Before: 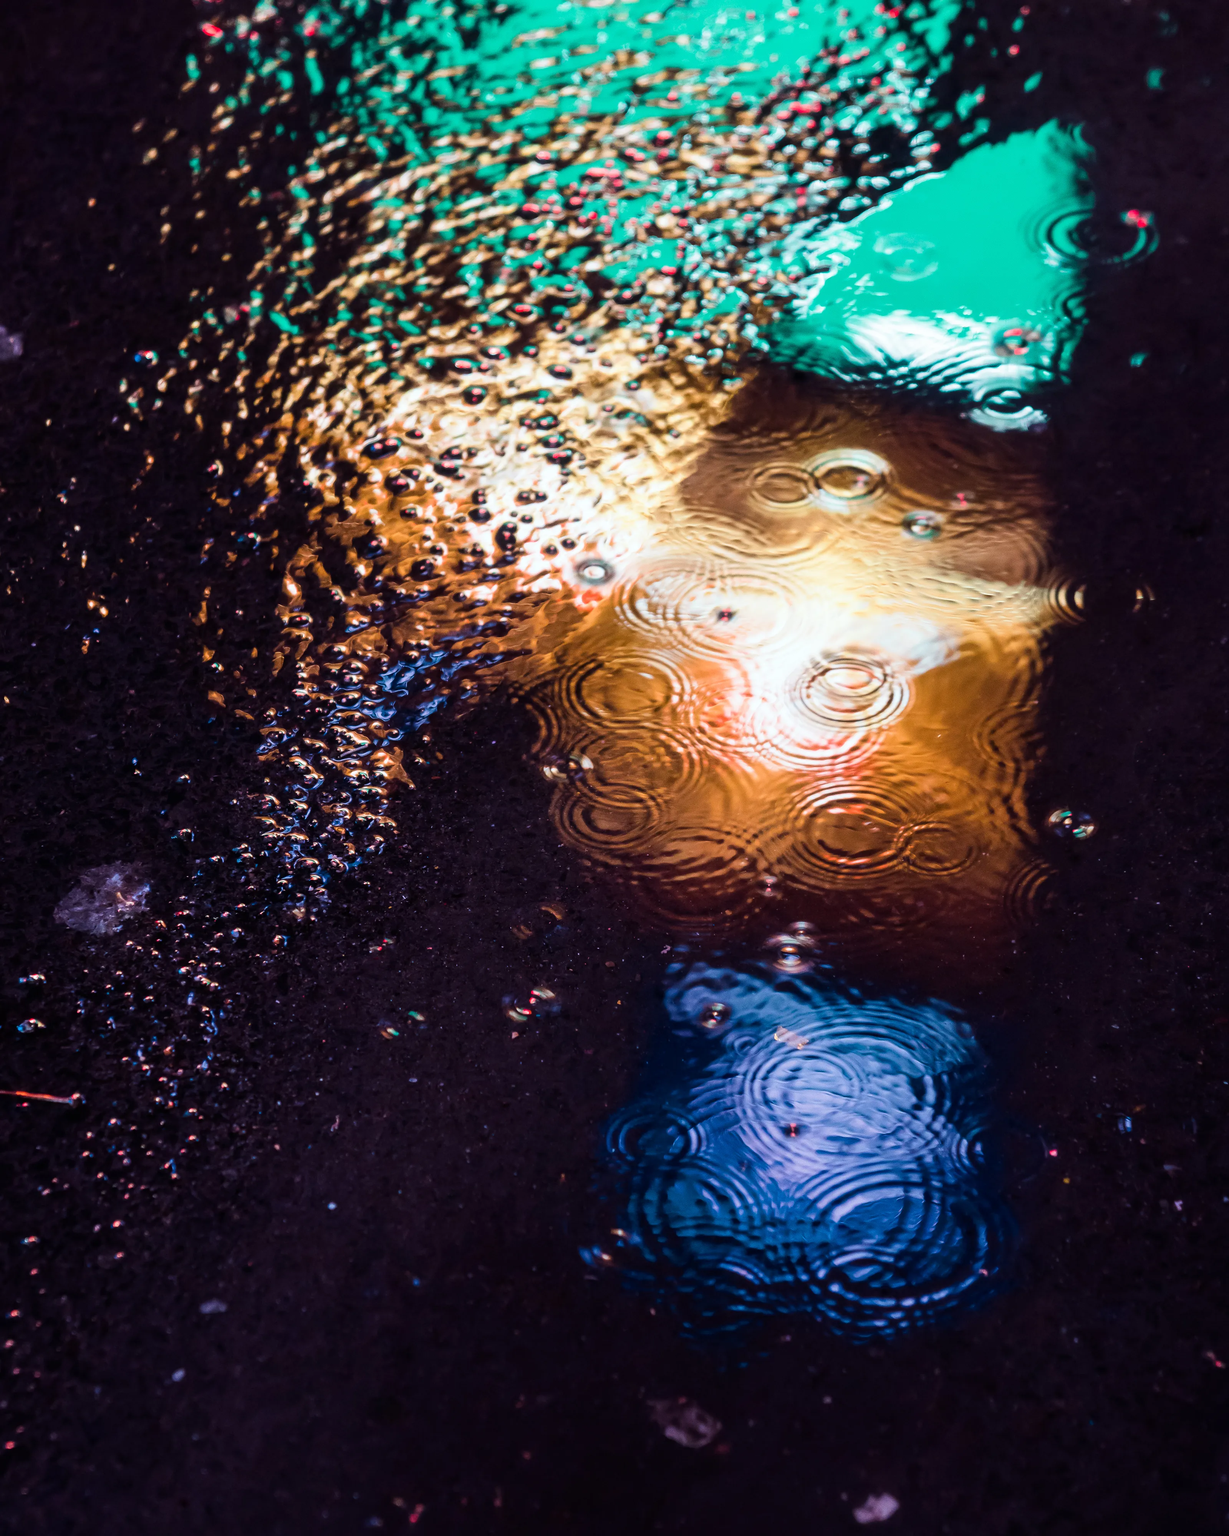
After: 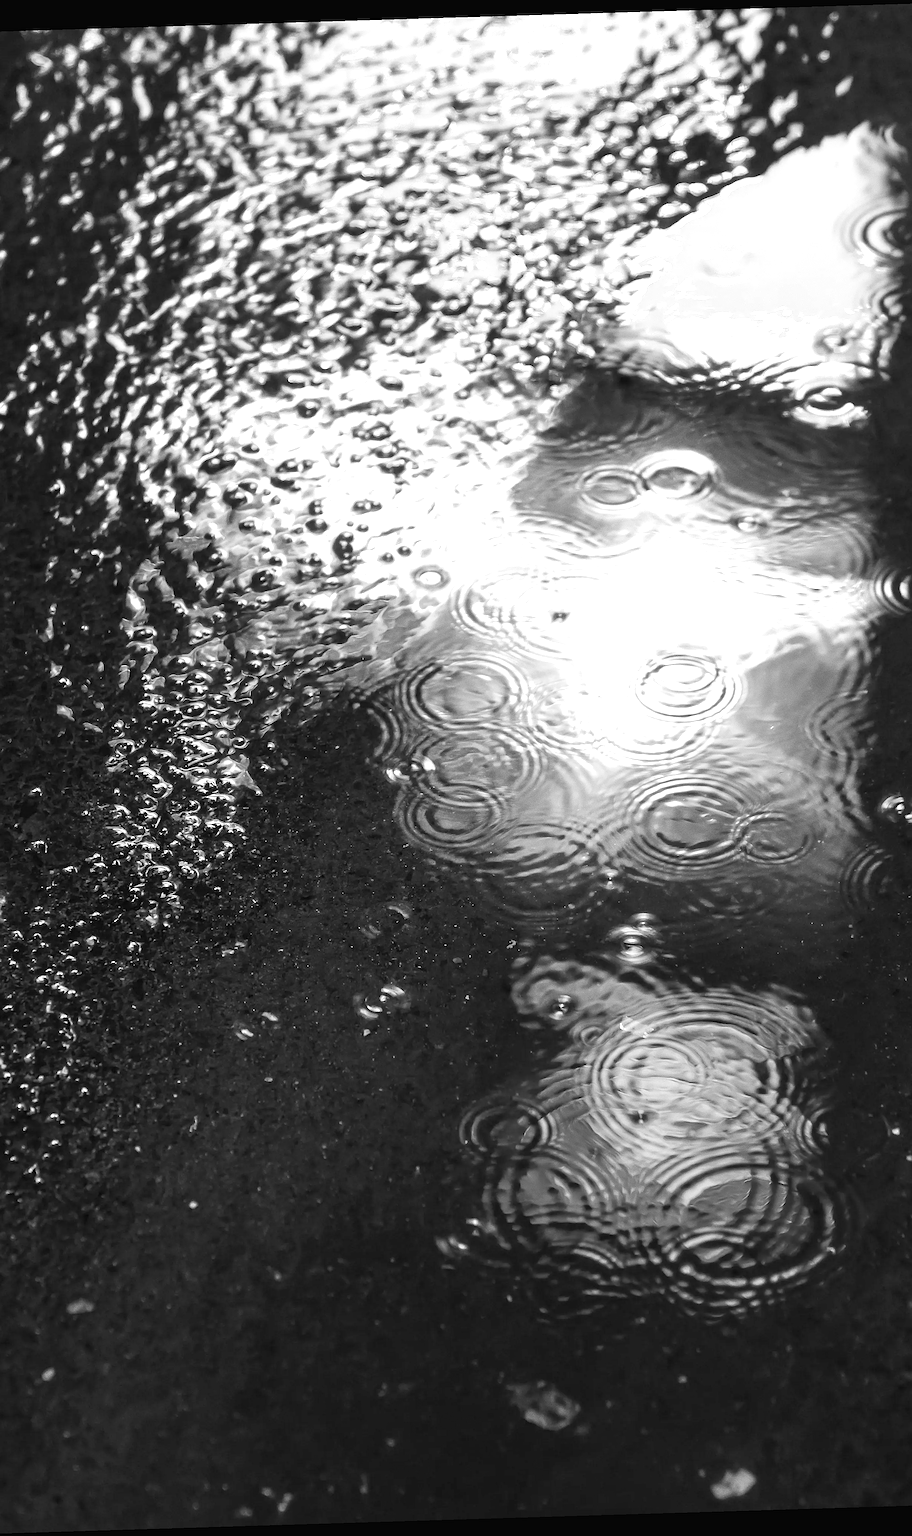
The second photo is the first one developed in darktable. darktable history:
crop: left 13.443%, right 13.31%
sharpen: on, module defaults
monochrome: a -74.22, b 78.2
exposure: black level correction 0, exposure 1.1 EV, compensate exposure bias true, compensate highlight preservation false
color correction: saturation 1.1
contrast brightness saturation: brightness 0.15
rotate and perspective: rotation -1.75°, automatic cropping off
